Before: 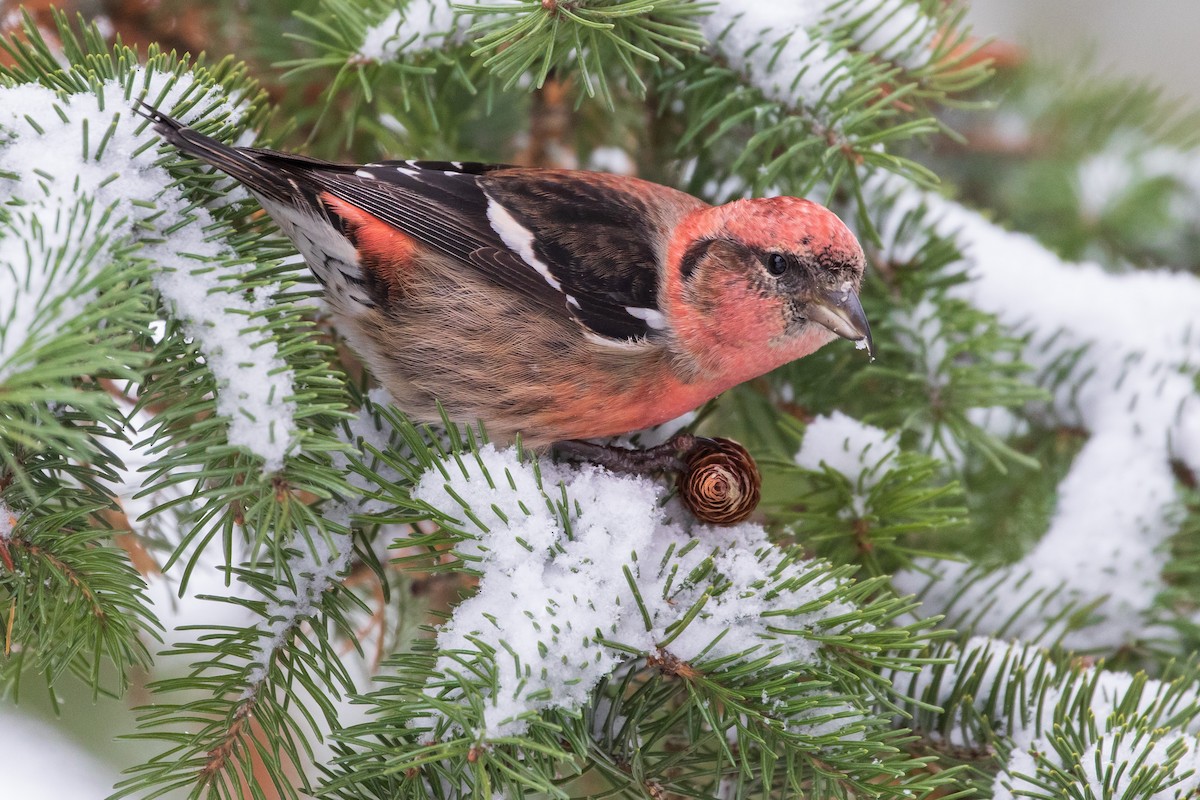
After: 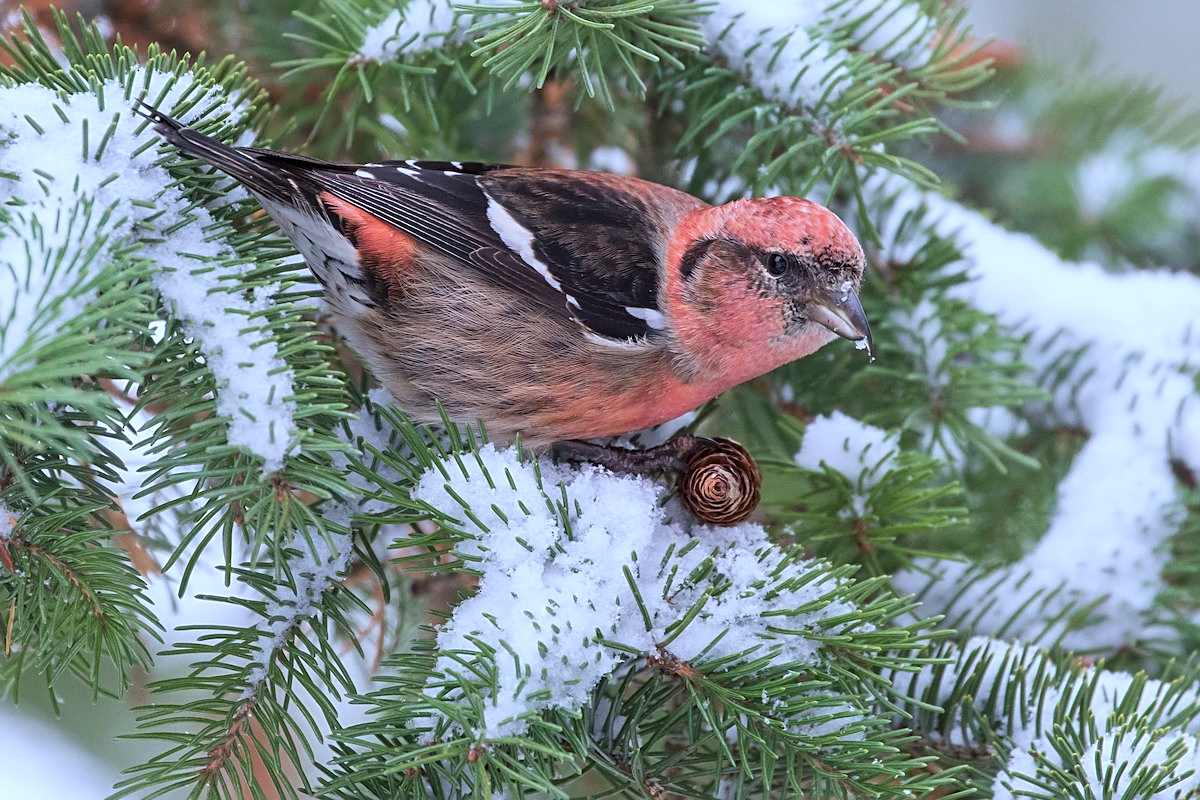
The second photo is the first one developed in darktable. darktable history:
color calibration: x 0.38, y 0.391, temperature 4079.89 K
sharpen: on, module defaults
